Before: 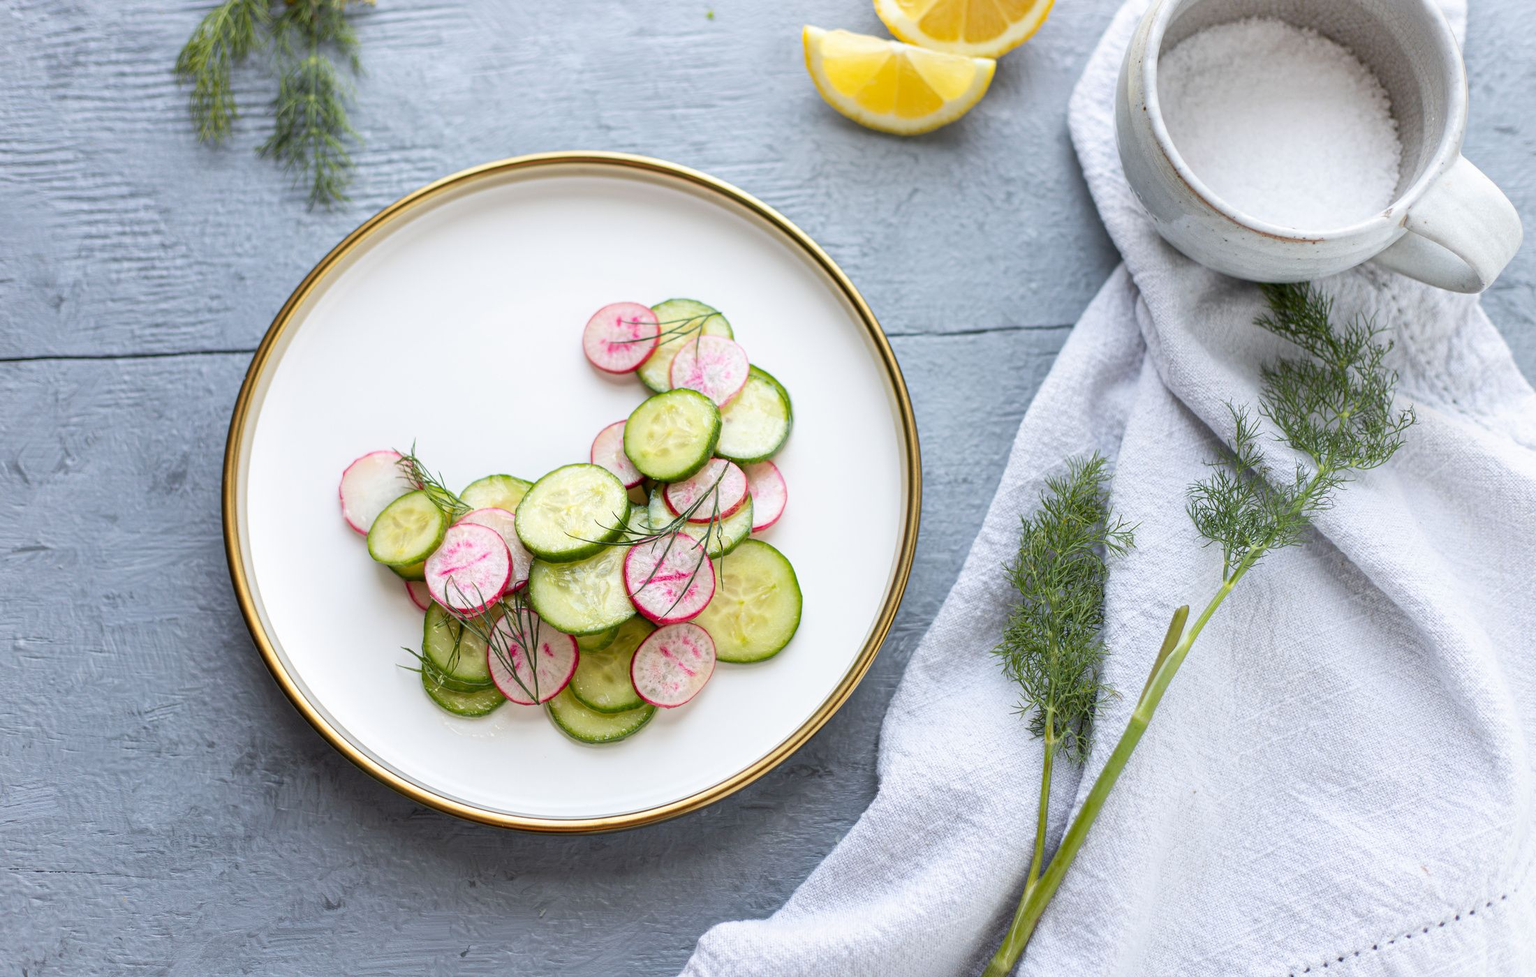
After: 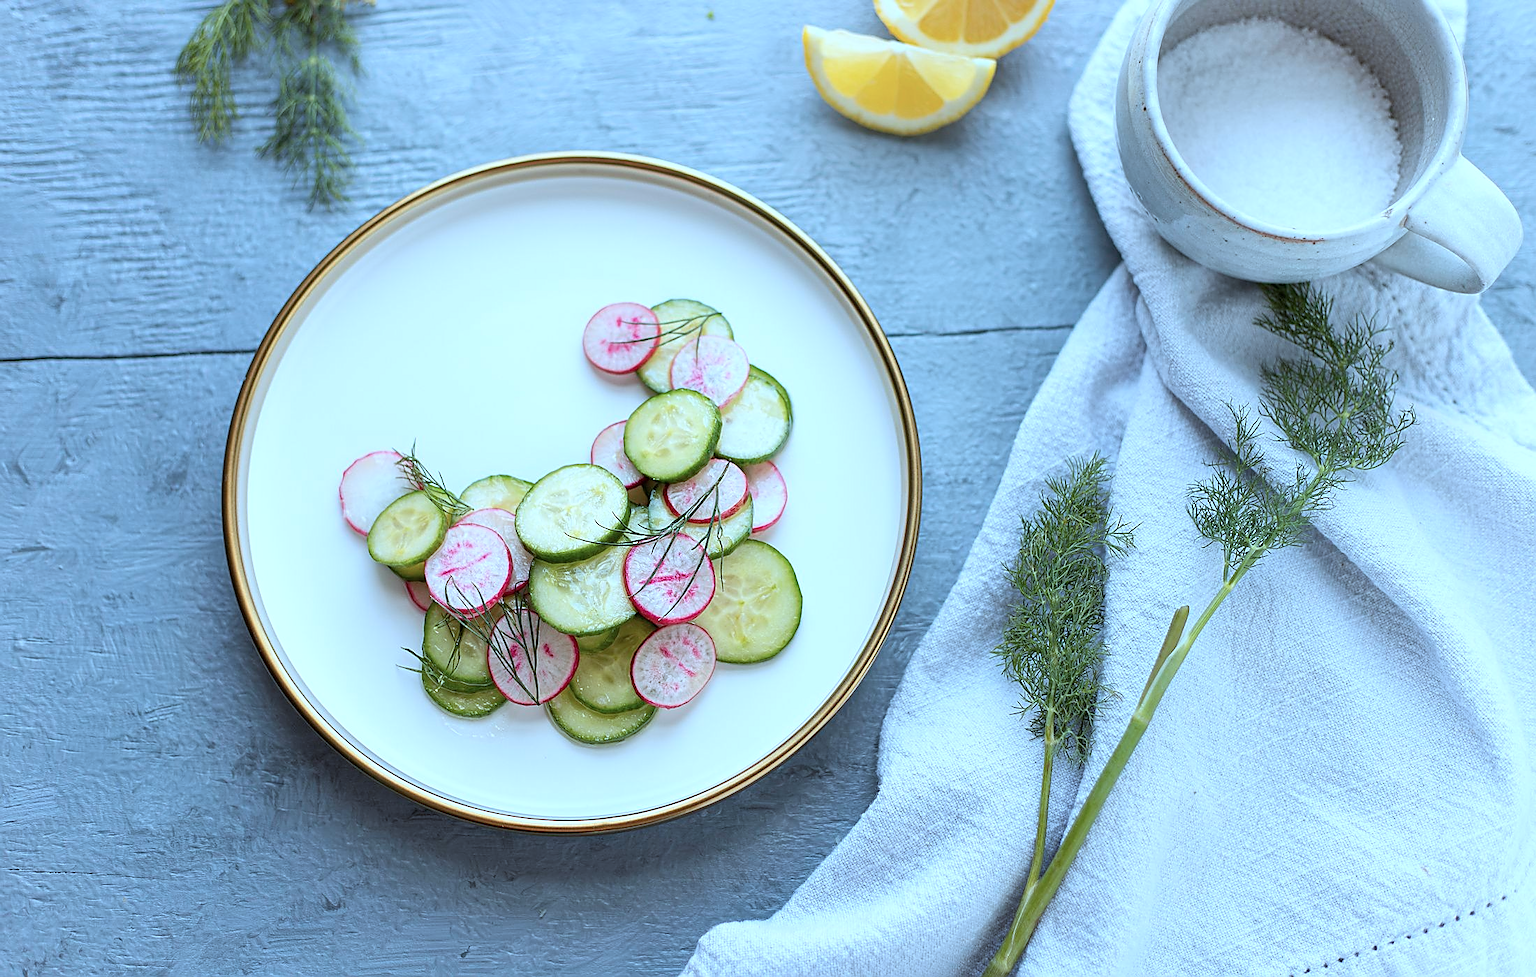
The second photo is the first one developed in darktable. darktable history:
color correction: highlights a* -9.35, highlights b* -23.15
sharpen: radius 1.4, amount 1.25, threshold 0.7
